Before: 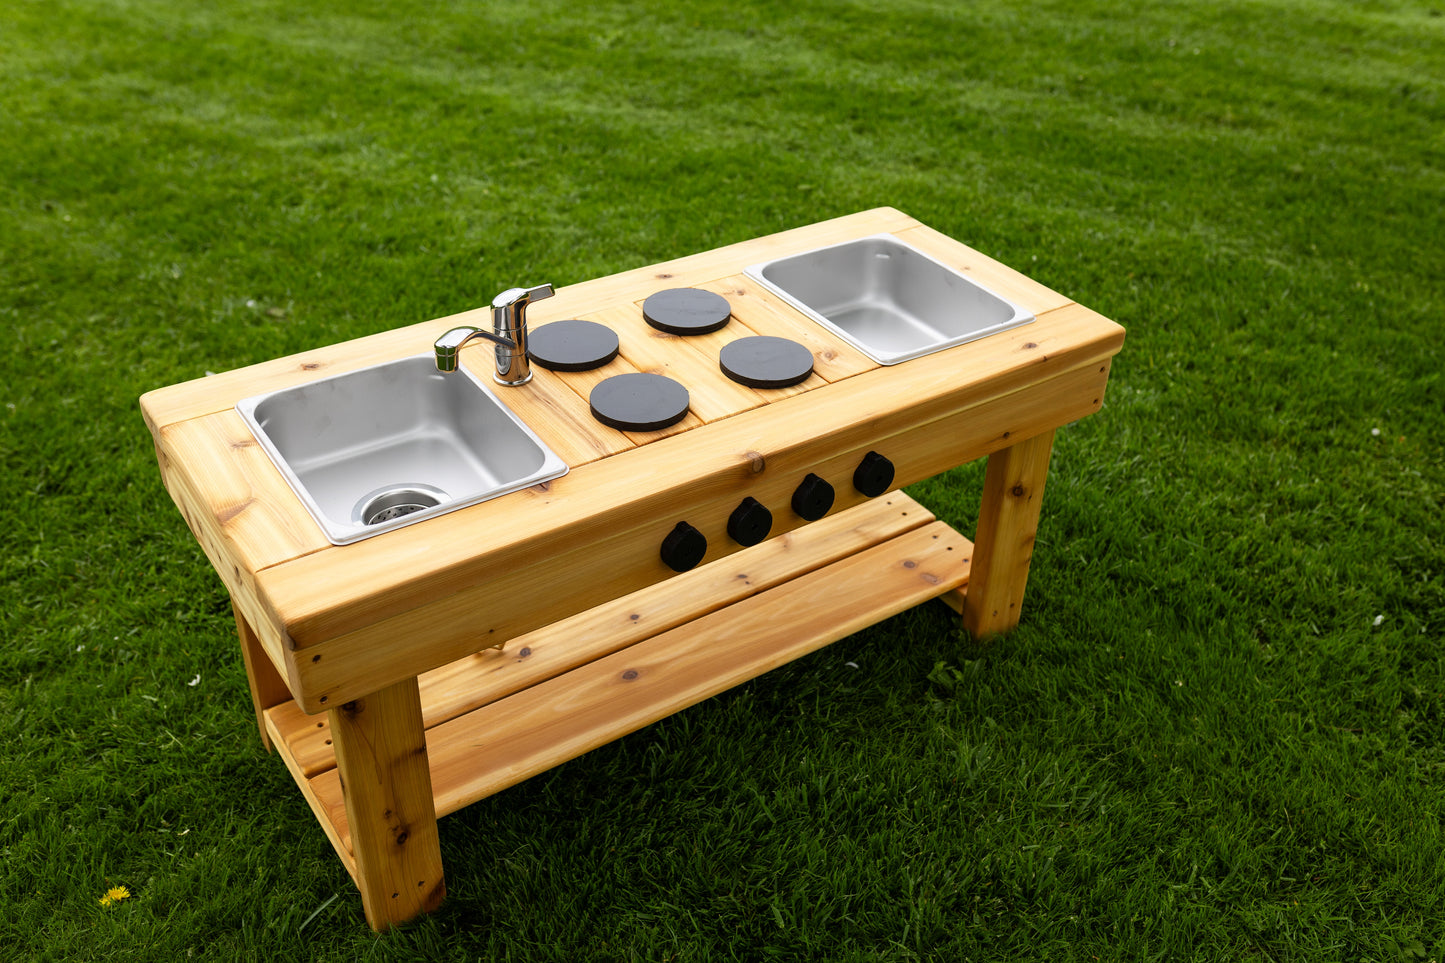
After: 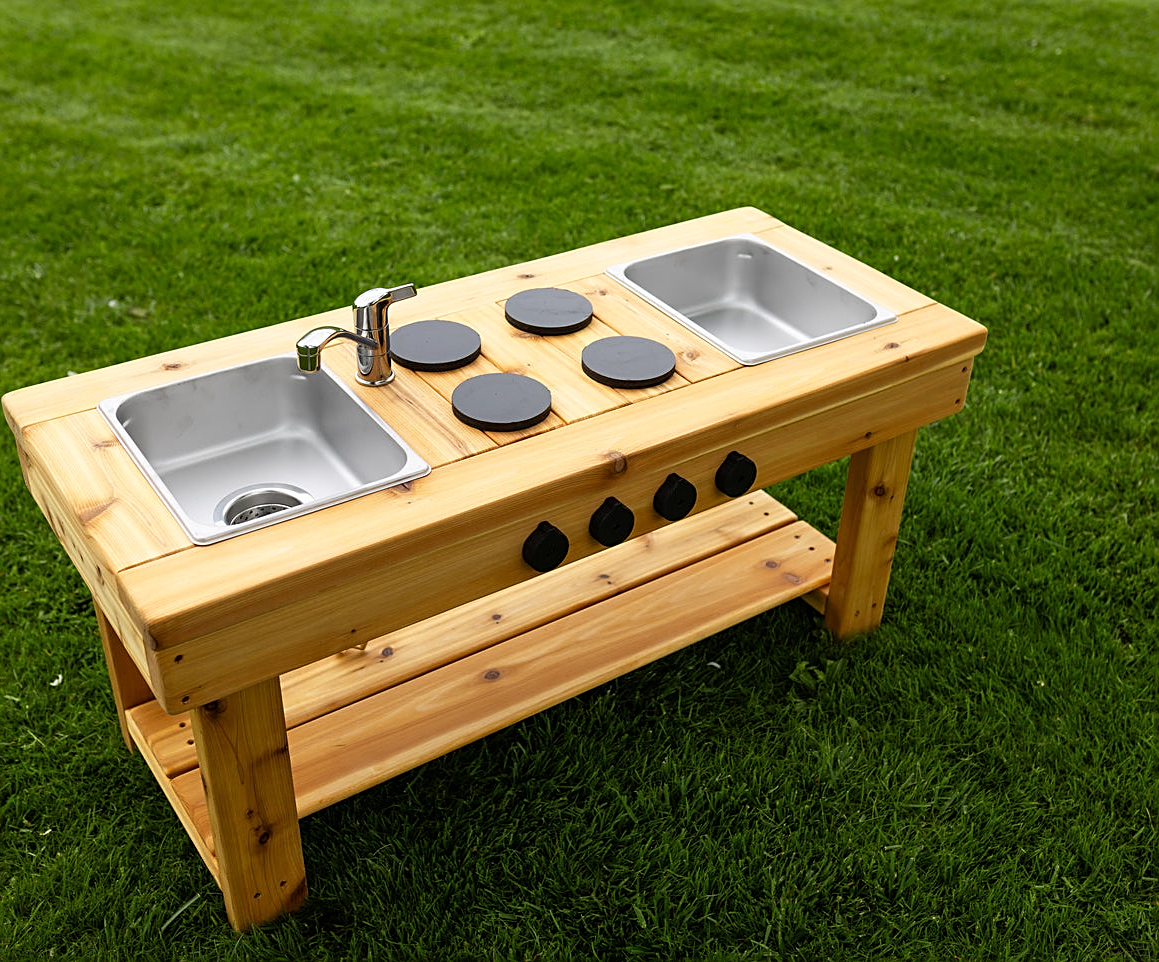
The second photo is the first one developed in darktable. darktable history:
sharpen: on, module defaults
exposure: exposure 0.014 EV, compensate highlight preservation false
crop and rotate: left 9.597%, right 10.195%
